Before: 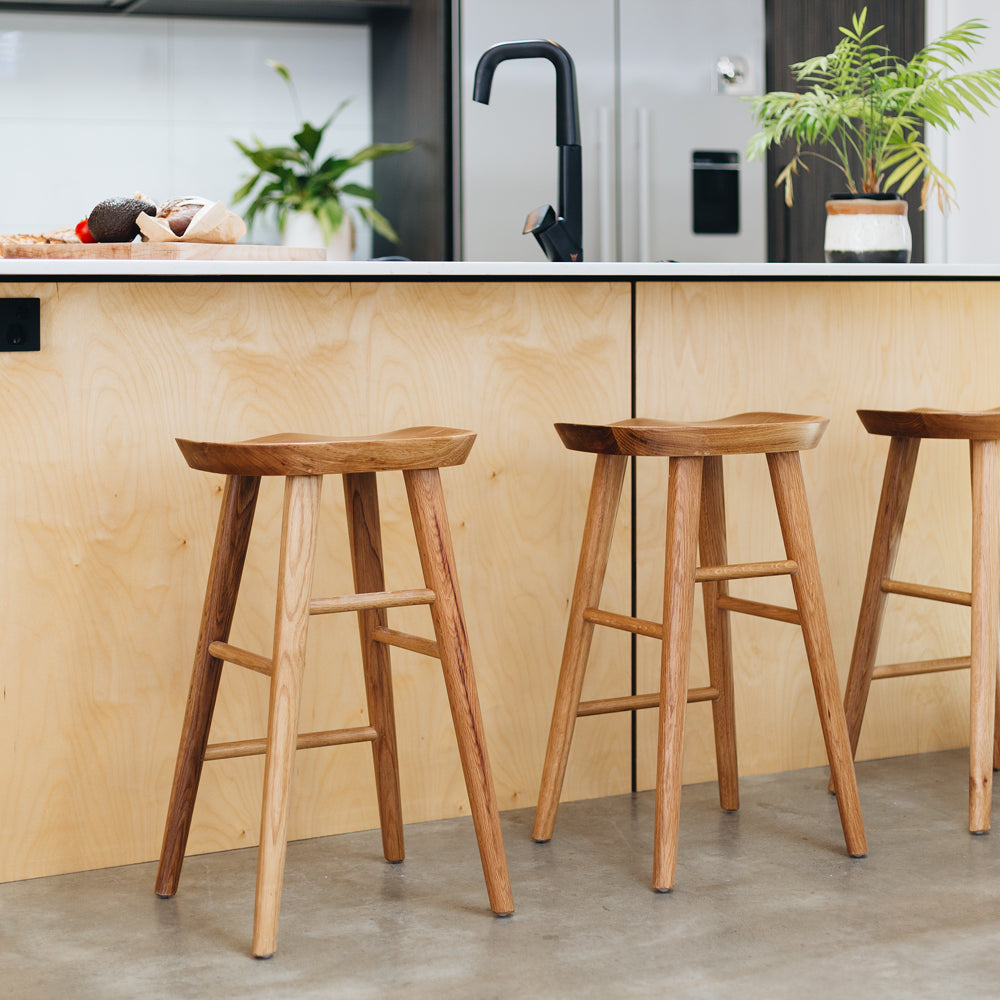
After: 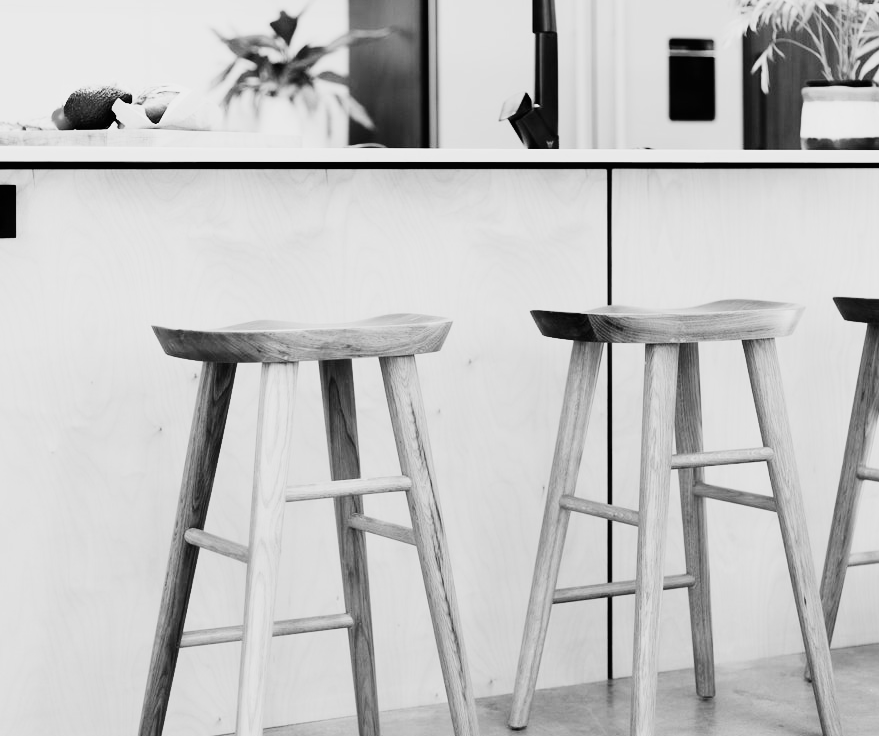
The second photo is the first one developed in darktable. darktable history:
crop and rotate: left 2.425%, top 11.305%, right 9.6%, bottom 15.08%
exposure: black level correction 0, exposure 1.1 EV, compensate highlight preservation false
monochrome: a 32, b 64, size 2.3
contrast brightness saturation: contrast 0.12, brightness -0.12, saturation 0.2
sigmoid: contrast 1.69, skew -0.23, preserve hue 0%, red attenuation 0.1, red rotation 0.035, green attenuation 0.1, green rotation -0.017, blue attenuation 0.15, blue rotation -0.052, base primaries Rec2020
contrast equalizer: octaves 7, y [[0.502, 0.505, 0.512, 0.529, 0.564, 0.588], [0.5 ×6], [0.502, 0.505, 0.512, 0.529, 0.564, 0.588], [0, 0.001, 0.001, 0.004, 0.008, 0.011], [0, 0.001, 0.001, 0.004, 0.008, 0.011]], mix -1
color contrast: blue-yellow contrast 0.62
